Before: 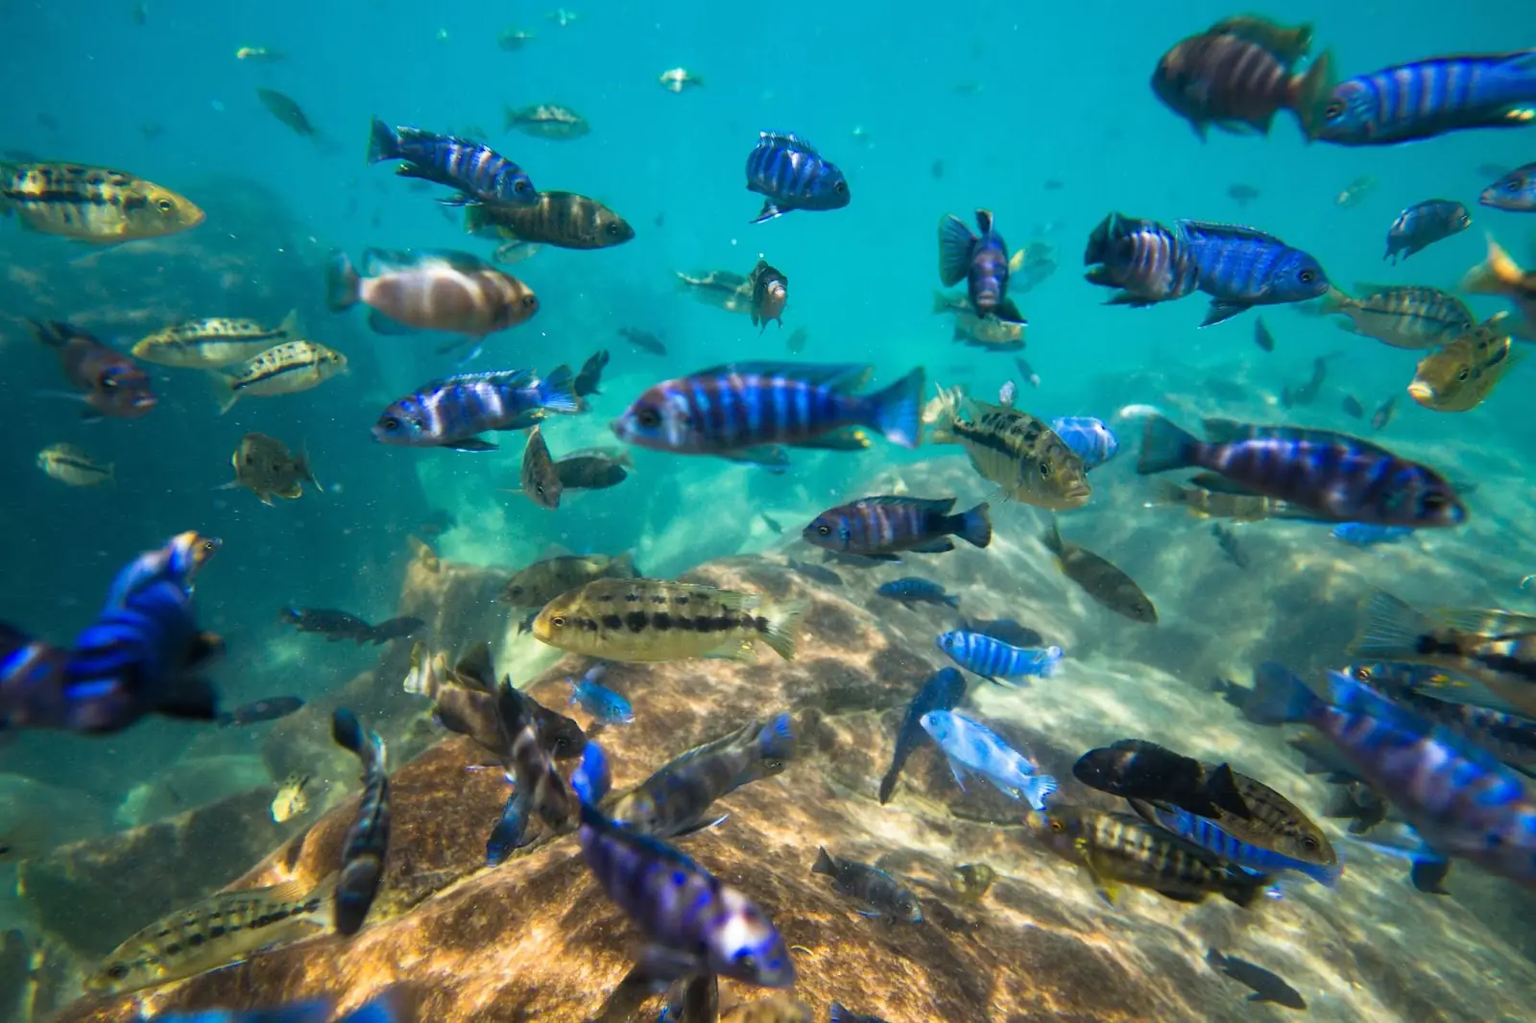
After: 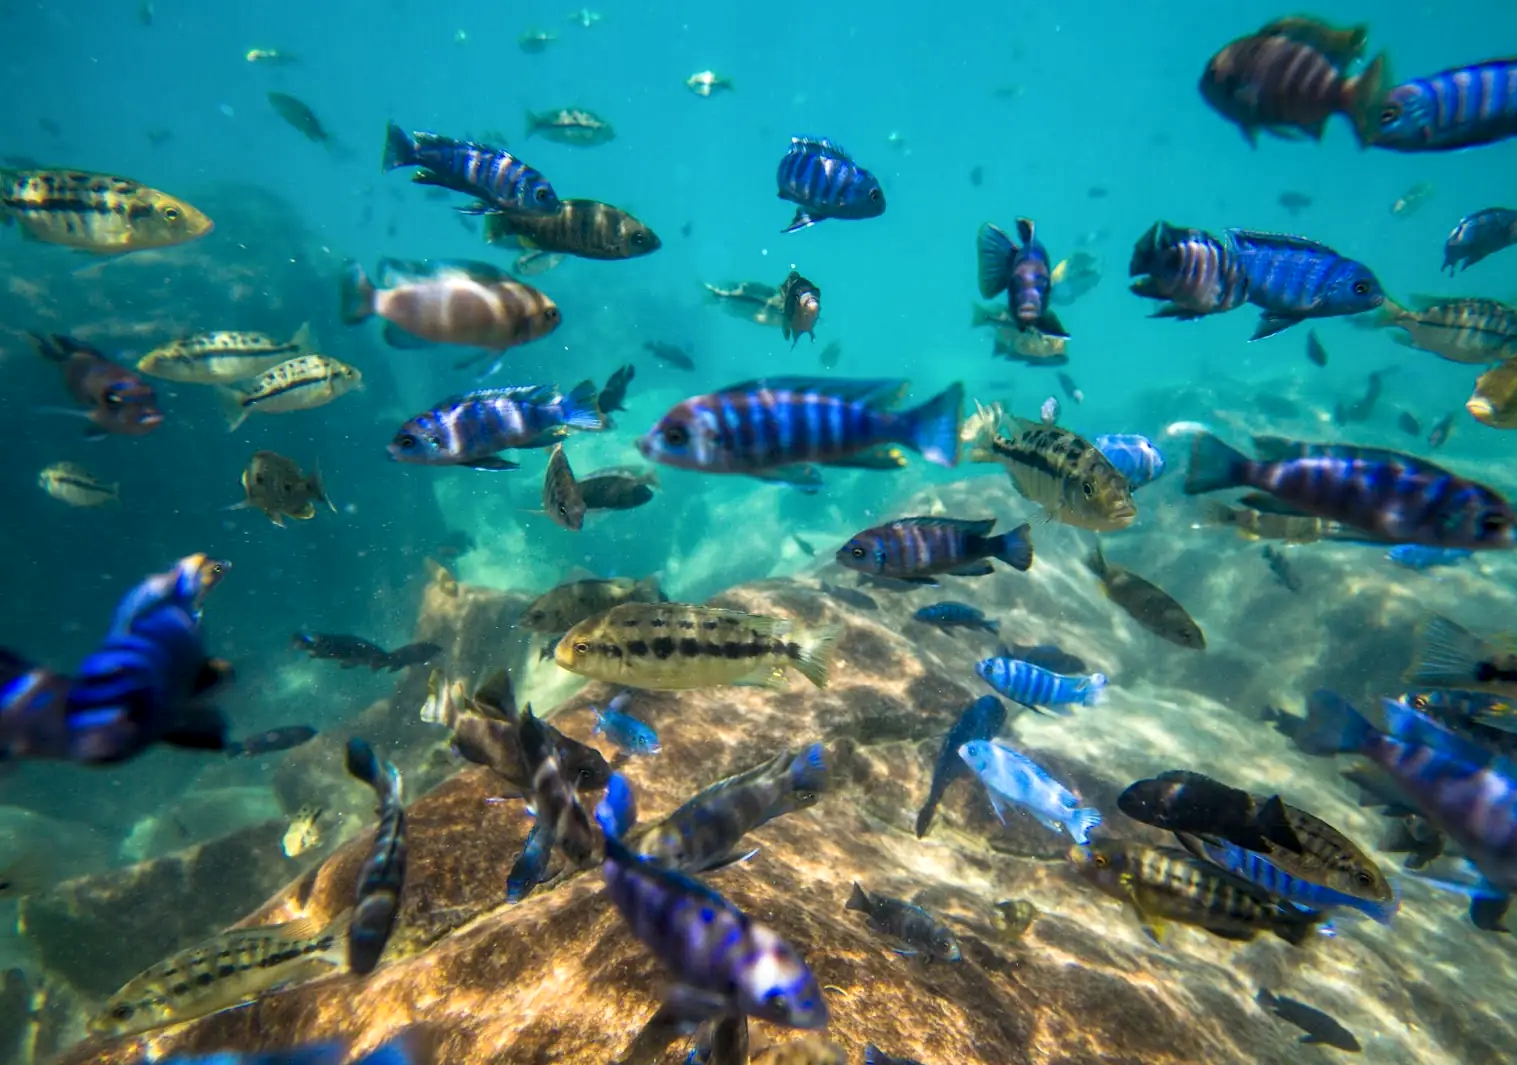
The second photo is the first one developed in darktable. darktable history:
crop and rotate: left 0%, right 5.167%
local contrast: on, module defaults
